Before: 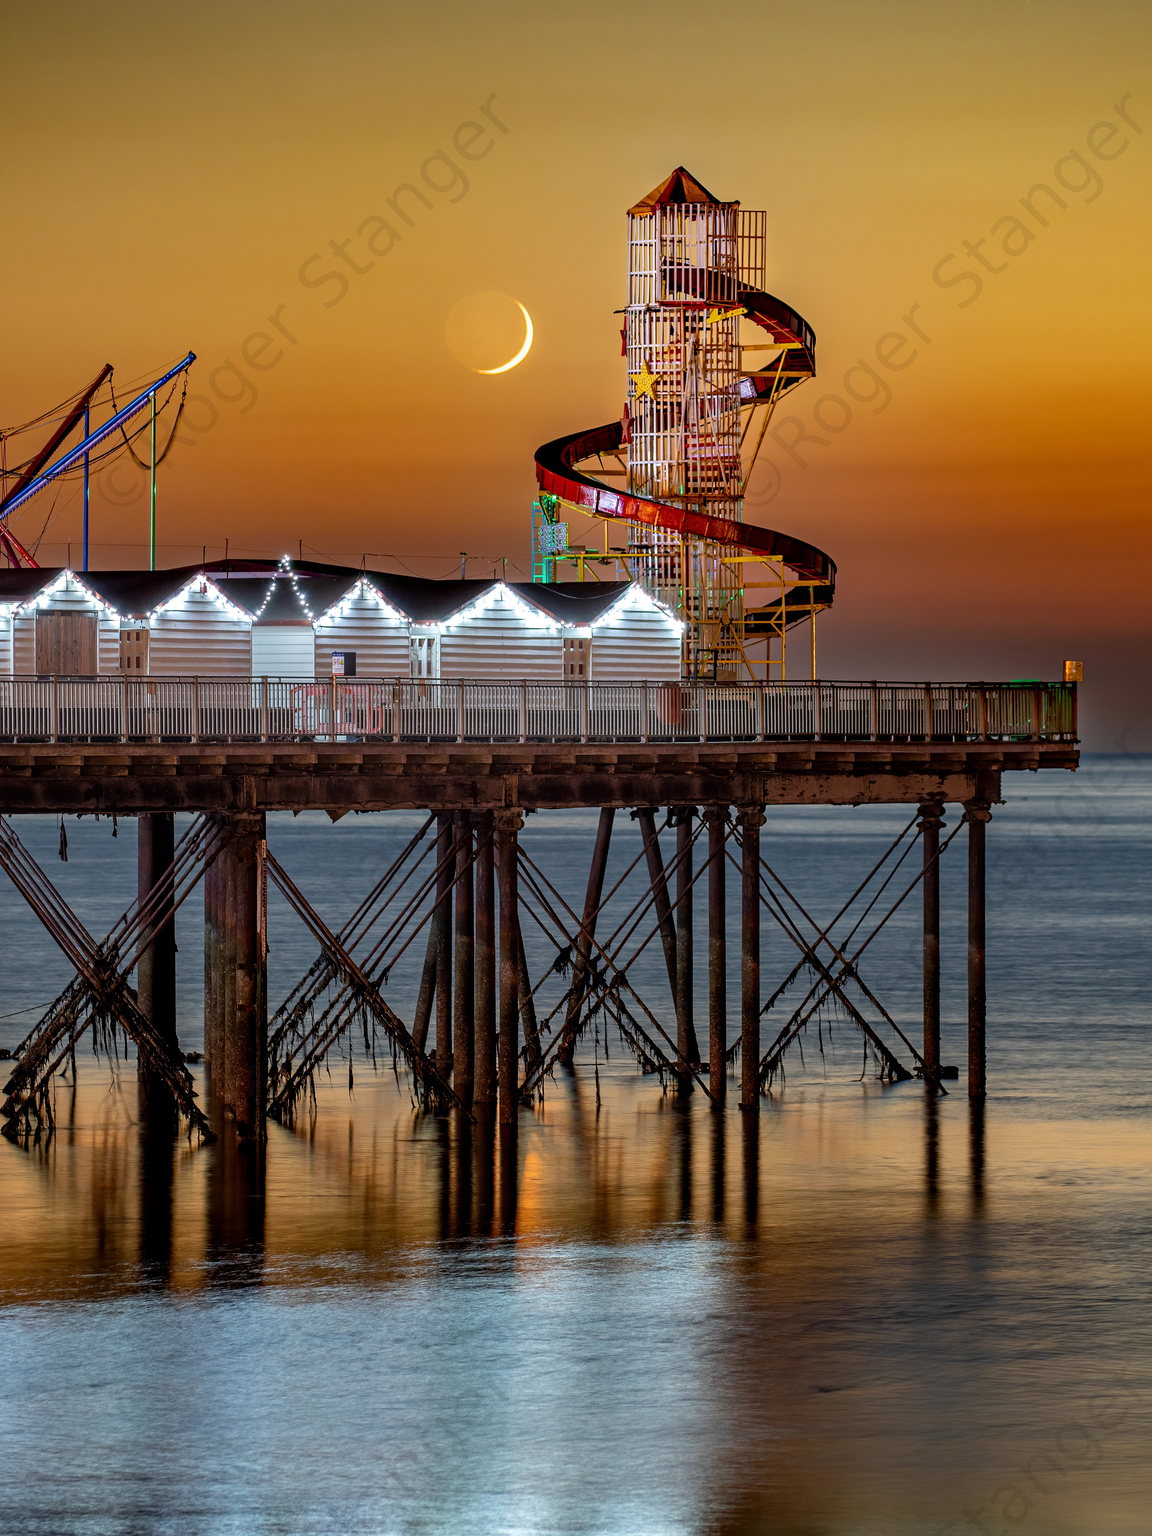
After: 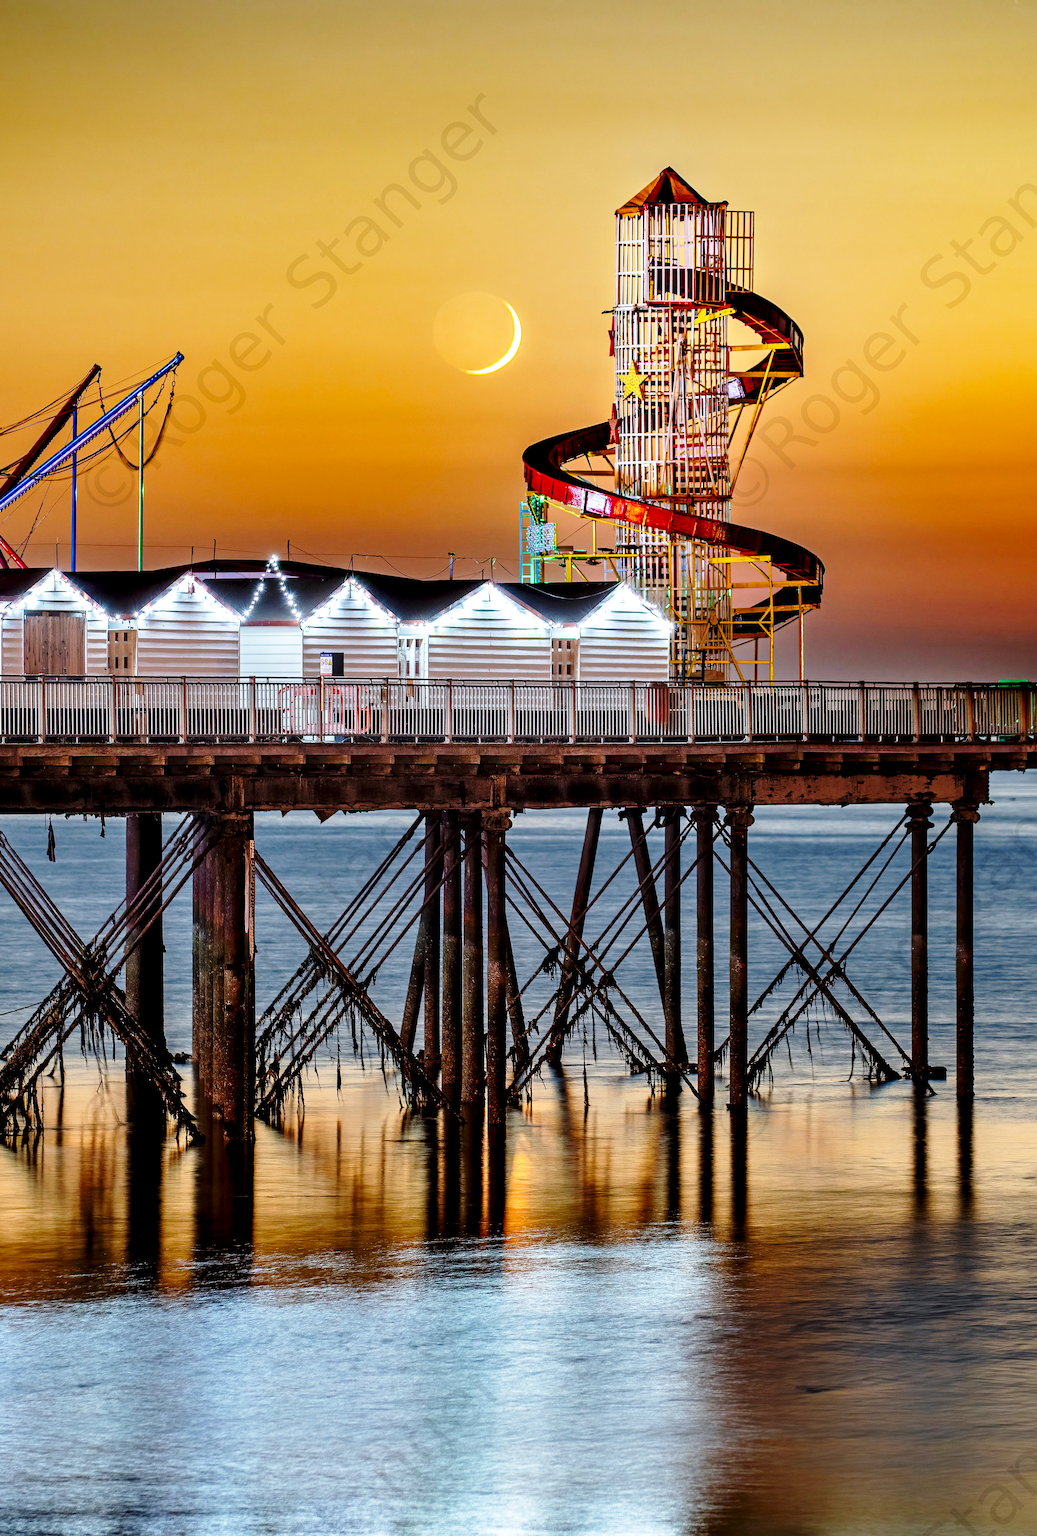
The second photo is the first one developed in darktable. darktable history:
contrast equalizer: octaves 7, y [[0.6 ×6], [0.55 ×6], [0 ×6], [0 ×6], [0 ×6]], mix 0.35
base curve: curves: ch0 [(0, 0) (0.028, 0.03) (0.121, 0.232) (0.46, 0.748) (0.859, 0.968) (1, 1)], preserve colors none
crop and rotate: left 1.088%, right 8.807%
white balance: red 0.976, blue 1.04
